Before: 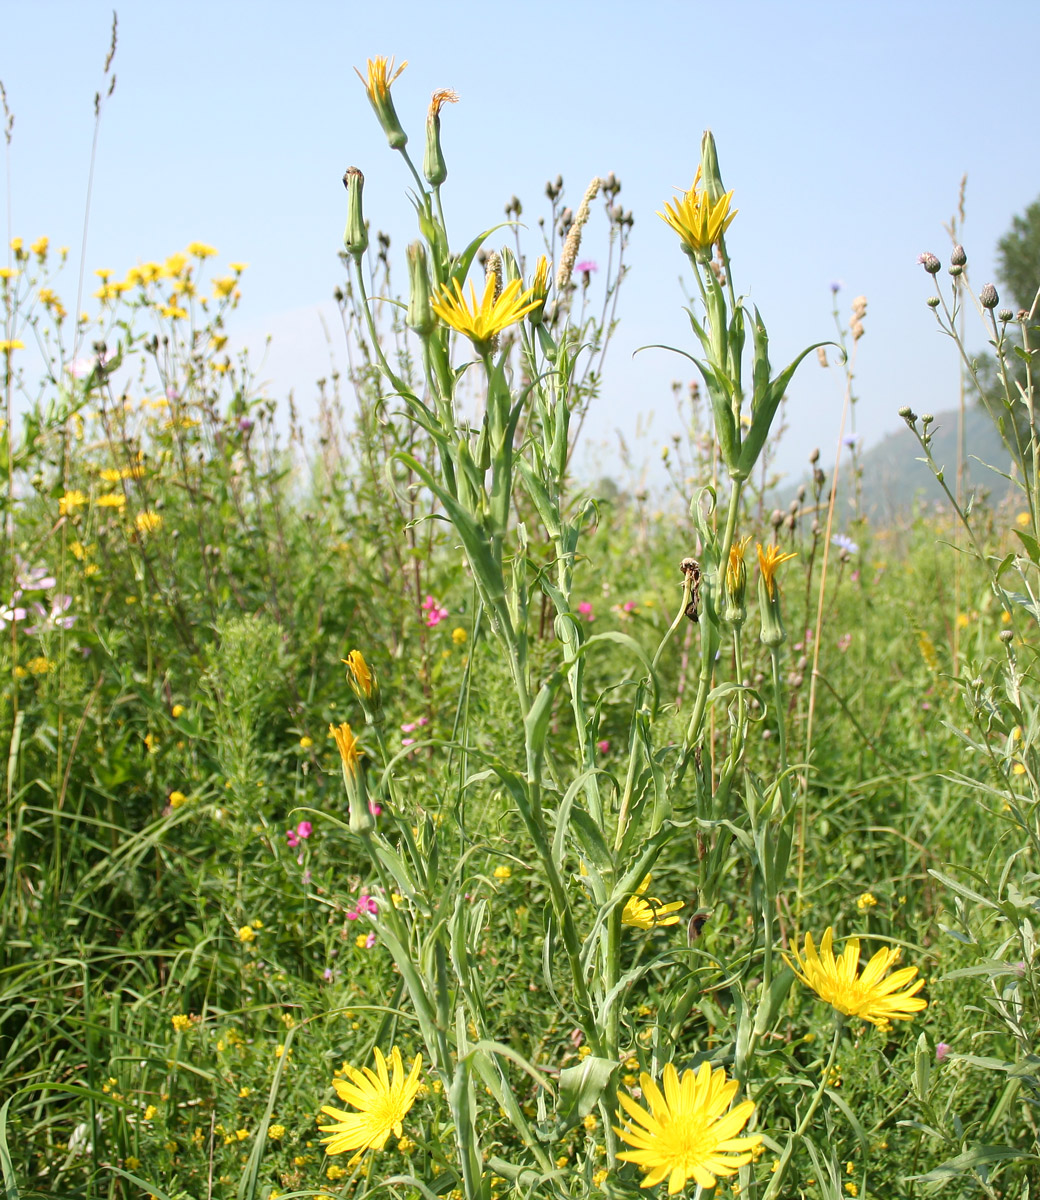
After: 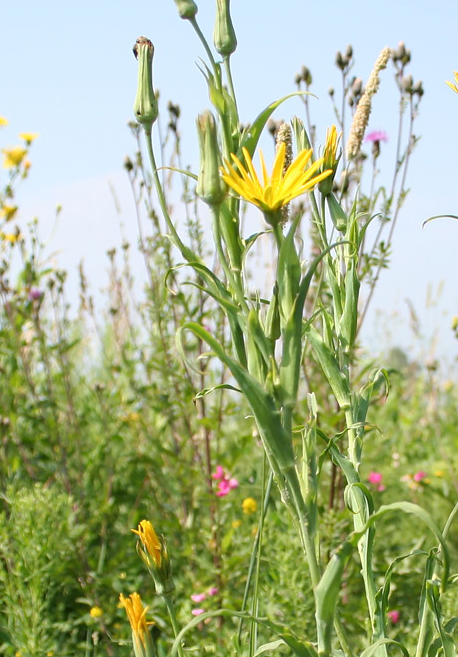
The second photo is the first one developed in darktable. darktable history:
tone equalizer: on, module defaults
crop: left 20.248%, top 10.86%, right 35.675%, bottom 34.321%
